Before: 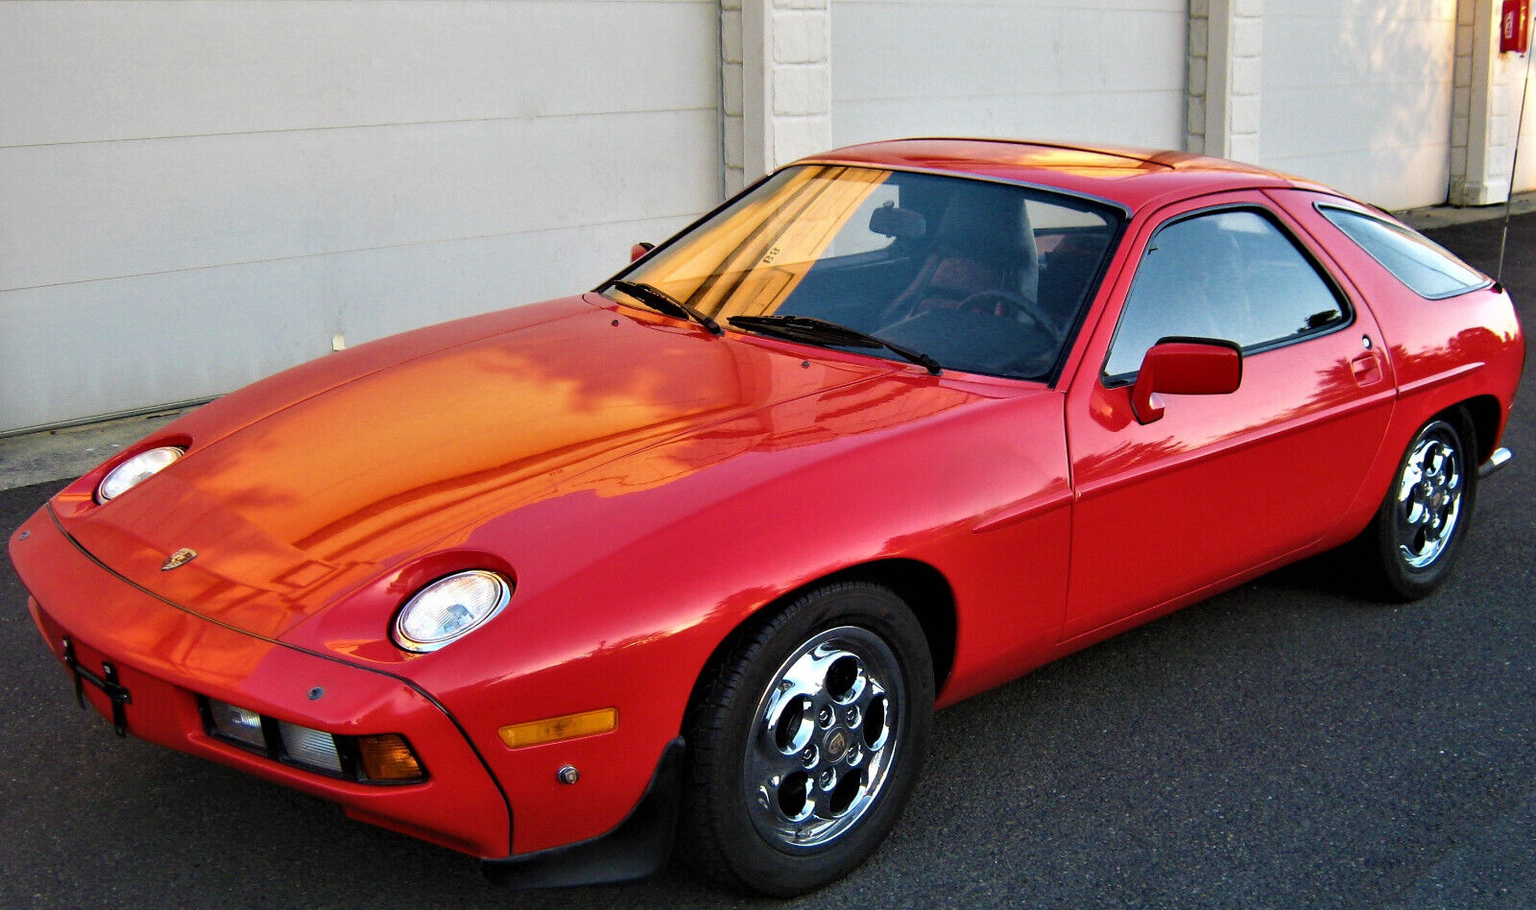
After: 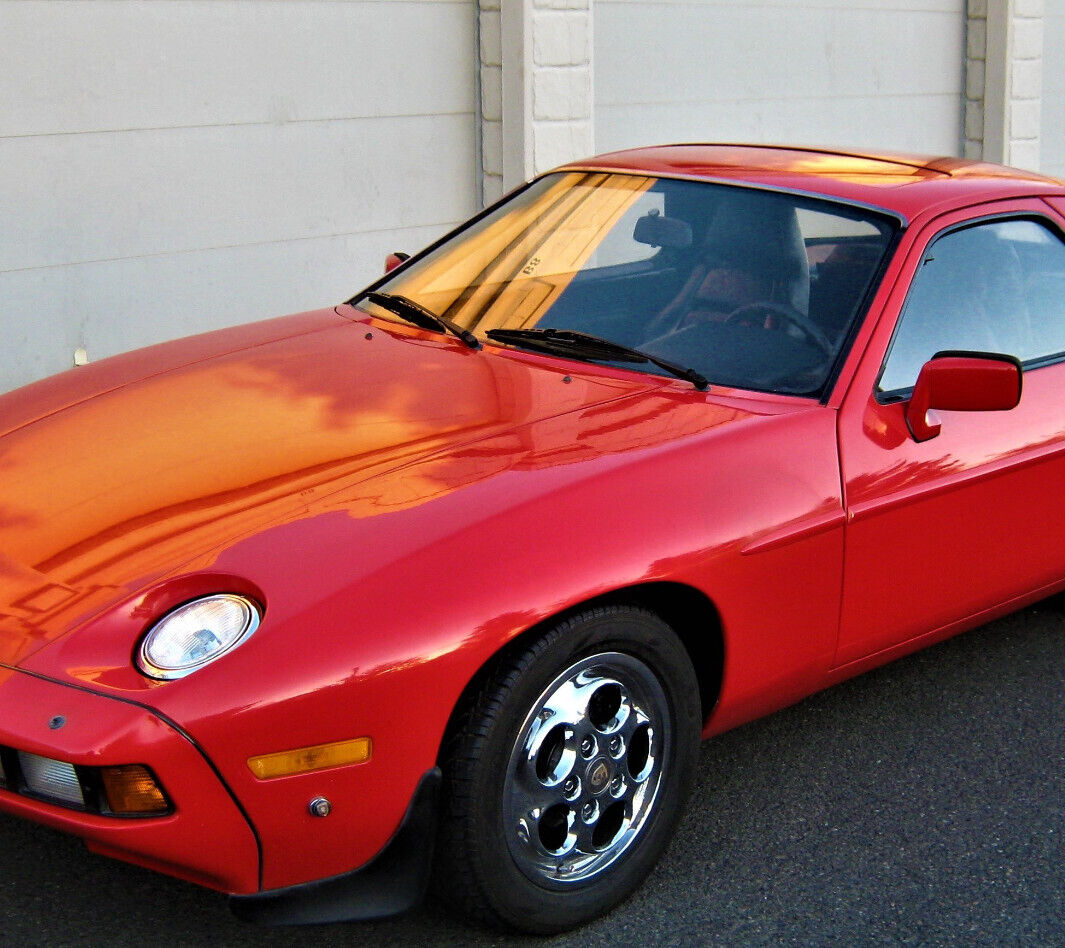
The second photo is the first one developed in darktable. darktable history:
crop: left 17.012%, right 16.39%
